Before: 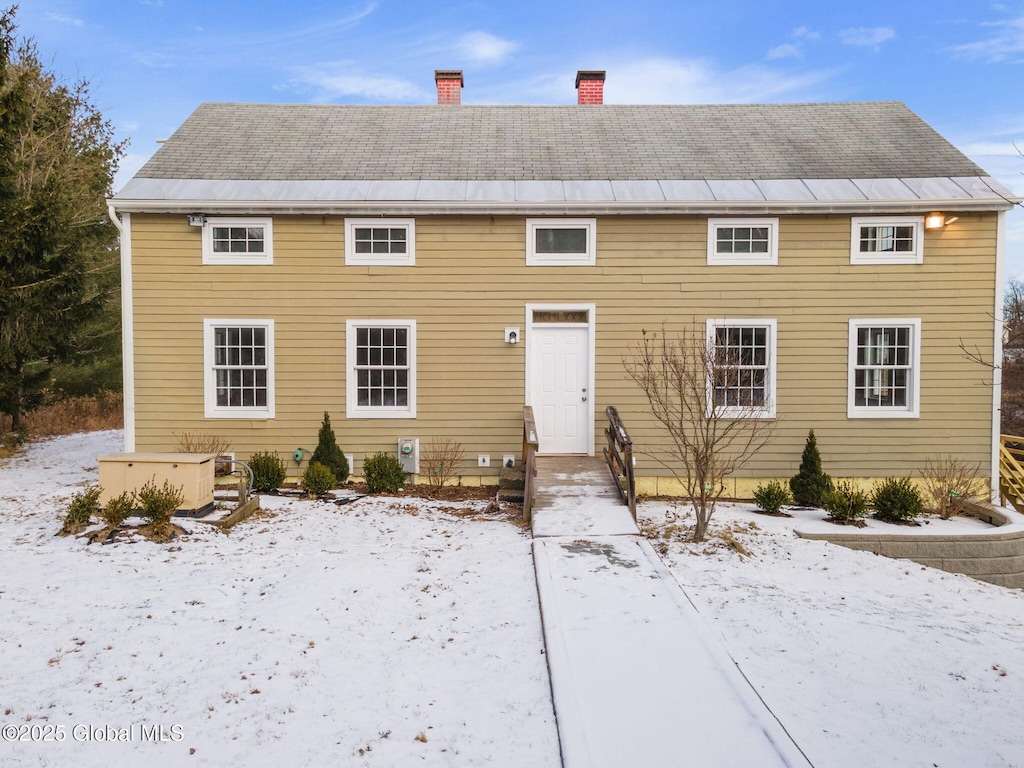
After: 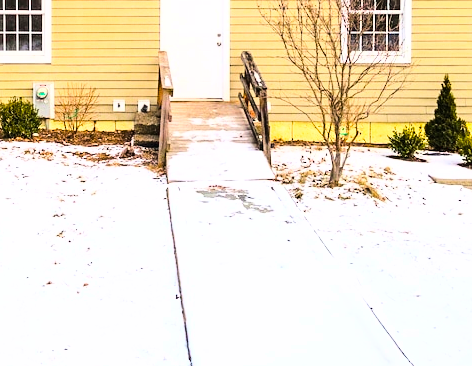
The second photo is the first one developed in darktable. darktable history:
exposure: exposure 0.372 EV, compensate exposure bias true, compensate highlight preservation false
crop: left 35.726%, top 46.261%, right 18.135%, bottom 6.056%
color balance rgb: power › luminance -8.873%, linear chroma grading › shadows -8.626%, linear chroma grading › global chroma 9.938%, perceptual saturation grading › global saturation 25.722%, global vibrance 20%
base curve: curves: ch0 [(0, 0.003) (0.001, 0.002) (0.006, 0.004) (0.02, 0.022) (0.048, 0.086) (0.094, 0.234) (0.162, 0.431) (0.258, 0.629) (0.385, 0.8) (0.548, 0.918) (0.751, 0.988) (1, 1)]
sharpen: amount 0.201
